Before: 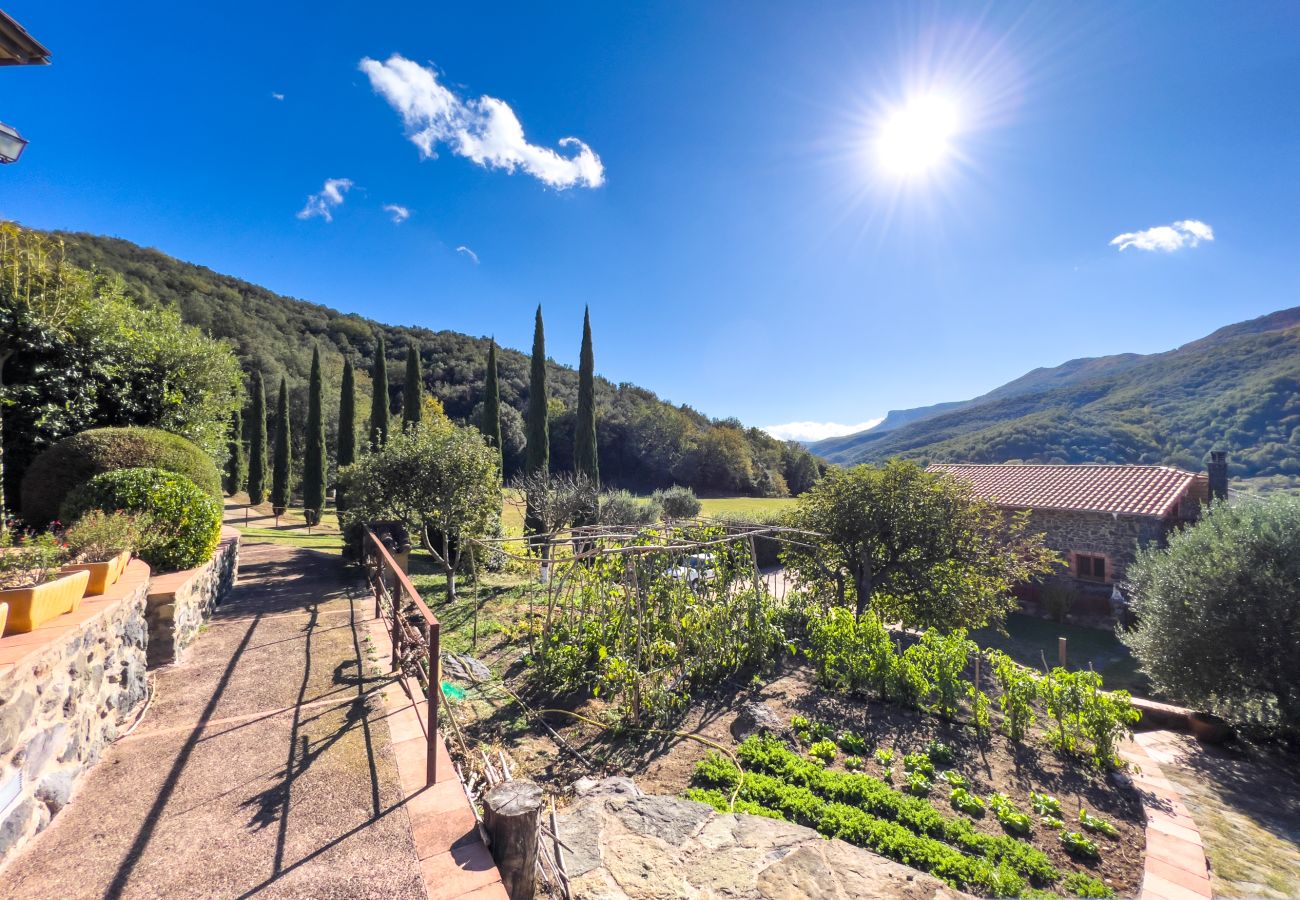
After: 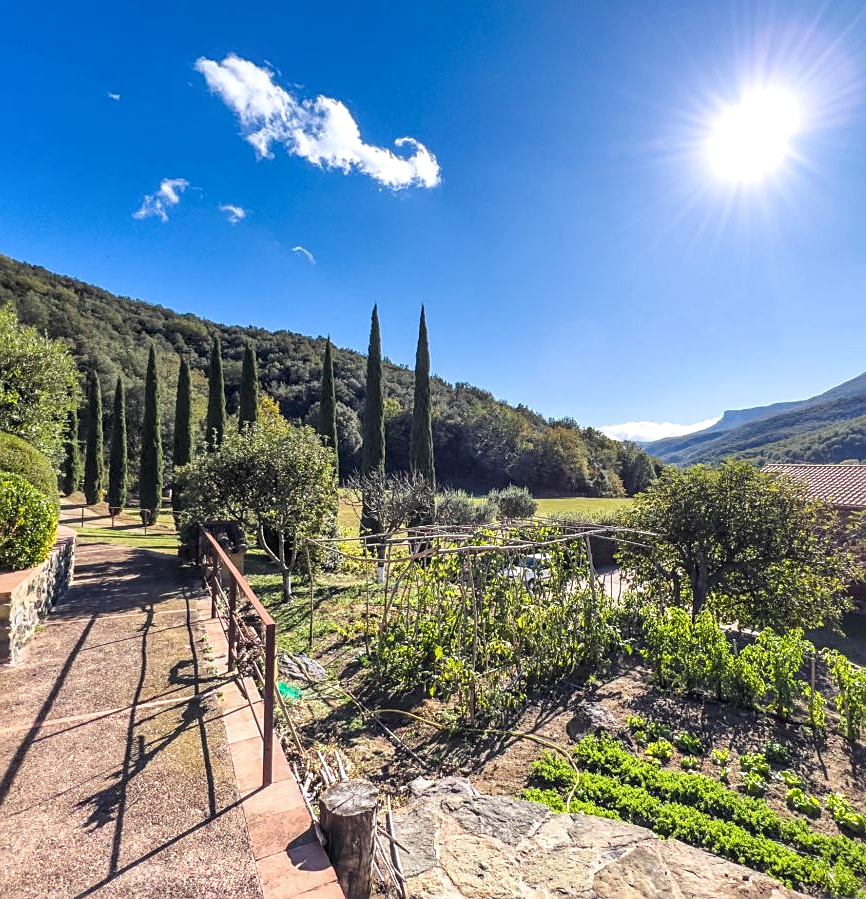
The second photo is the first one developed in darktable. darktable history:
crop and rotate: left 12.626%, right 20.713%
sharpen: on, module defaults
local contrast: on, module defaults
exposure: compensate highlight preservation false
